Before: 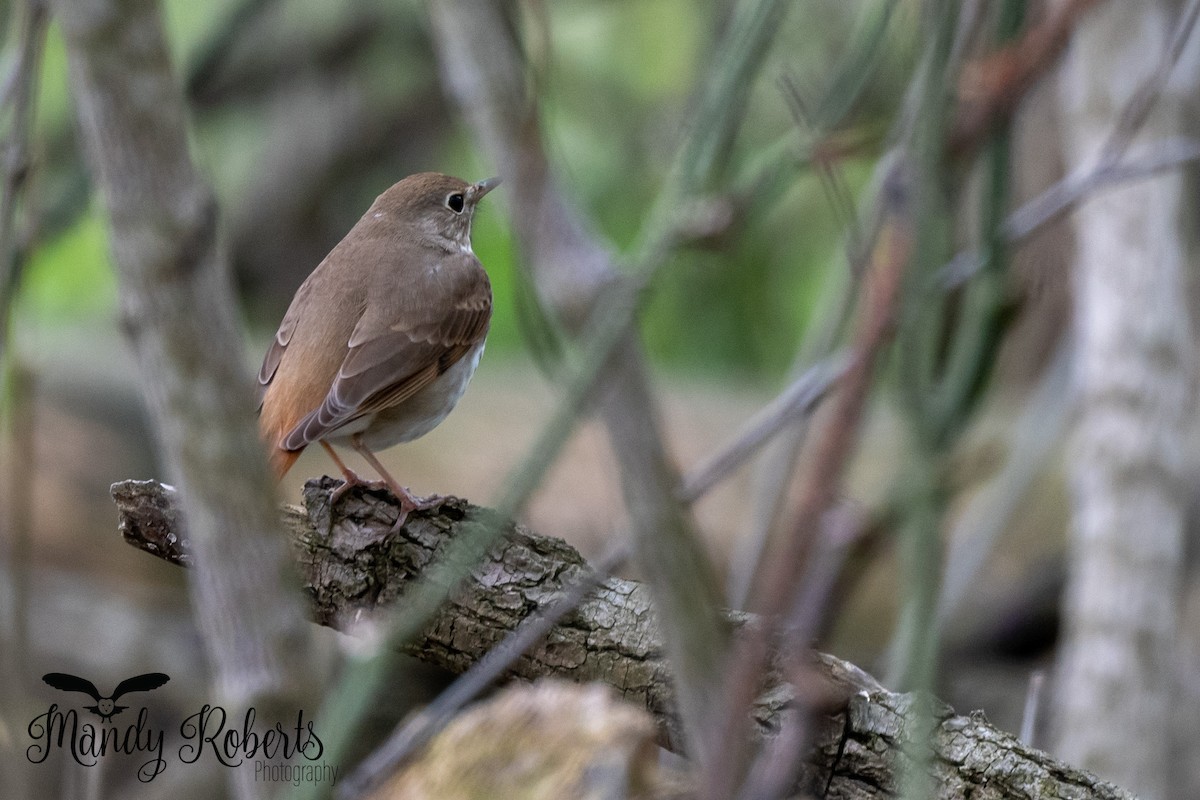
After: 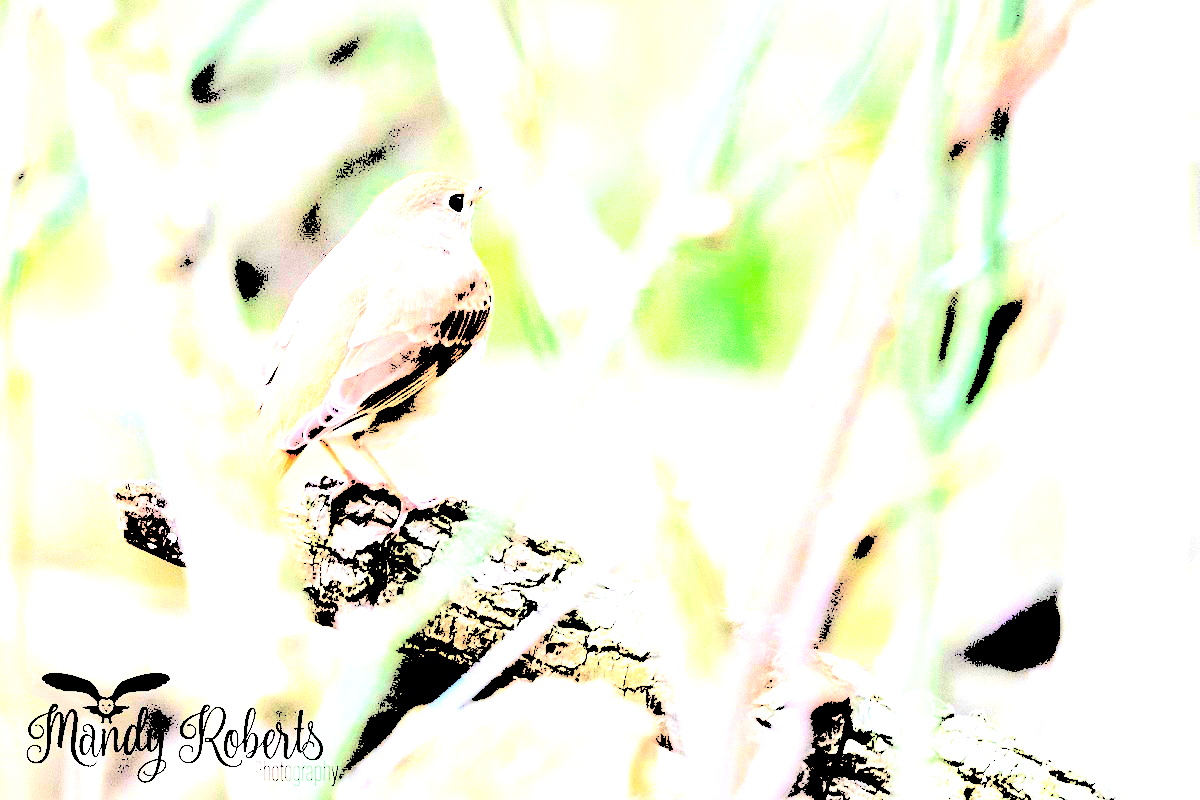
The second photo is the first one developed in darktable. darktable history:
base curve: curves: ch0 [(0, 0) (0.028, 0.03) (0.121, 0.232) (0.46, 0.748) (0.859, 0.968) (1, 1)], preserve colors none
levels: levels [0.246, 0.246, 0.506]
tone curve: curves: ch0 [(0, 0) (0.003, 0.126) (0.011, 0.129) (0.025, 0.129) (0.044, 0.136) (0.069, 0.145) (0.1, 0.162) (0.136, 0.182) (0.177, 0.211) (0.224, 0.254) (0.277, 0.307) (0.335, 0.366) (0.399, 0.441) (0.468, 0.533) (0.543, 0.624) (0.623, 0.702) (0.709, 0.774) (0.801, 0.835) (0.898, 0.904) (1, 1)], preserve colors none
